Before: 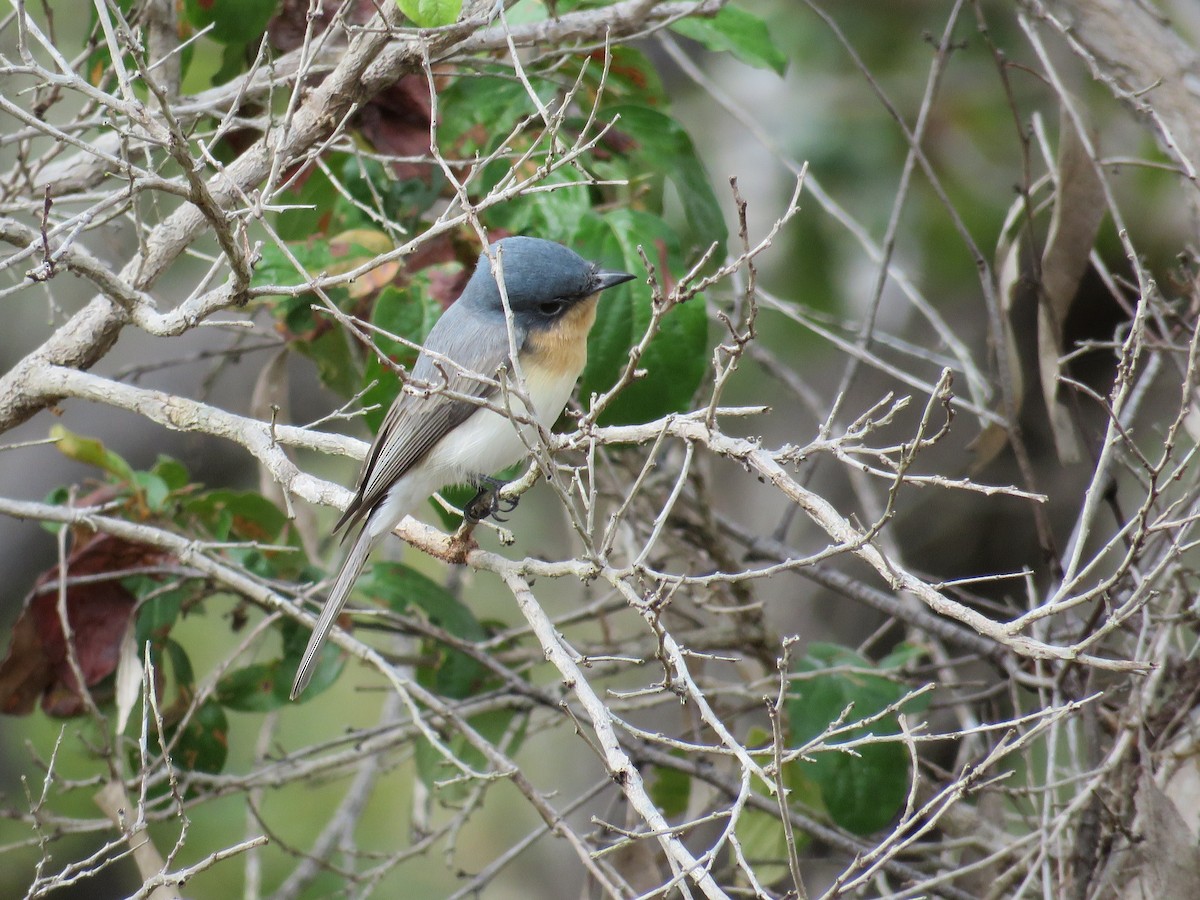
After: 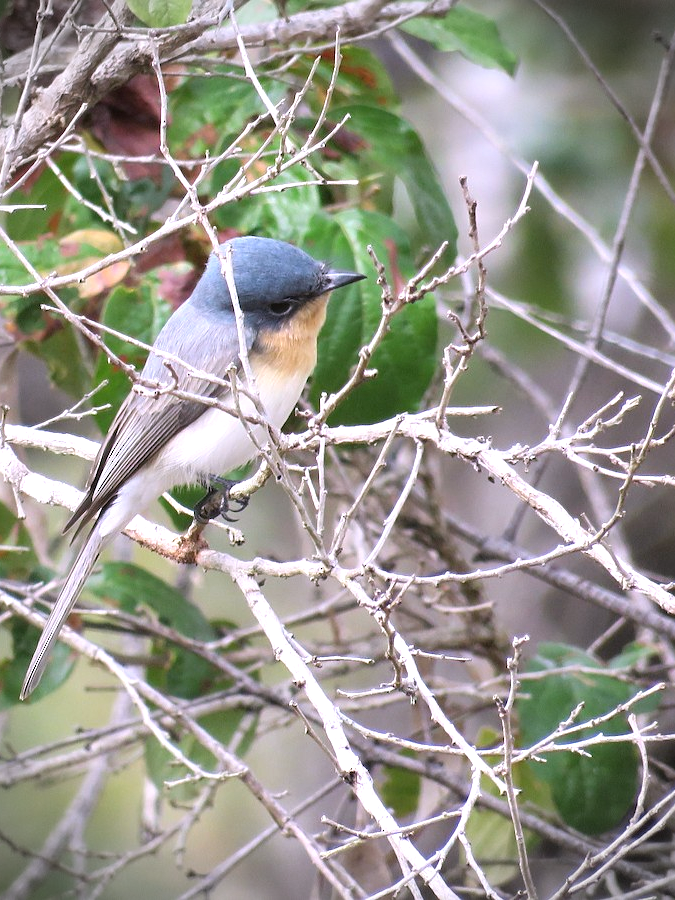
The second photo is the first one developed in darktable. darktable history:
white balance: red 1.066, blue 1.119
crop and rotate: left 22.516%, right 21.234%
sharpen: amount 0.2
color balance: mode lift, gamma, gain (sRGB)
vignetting: fall-off start 88.03%, fall-off radius 24.9%
exposure: black level correction 0, exposure 0.6 EV, compensate exposure bias true, compensate highlight preservation false
